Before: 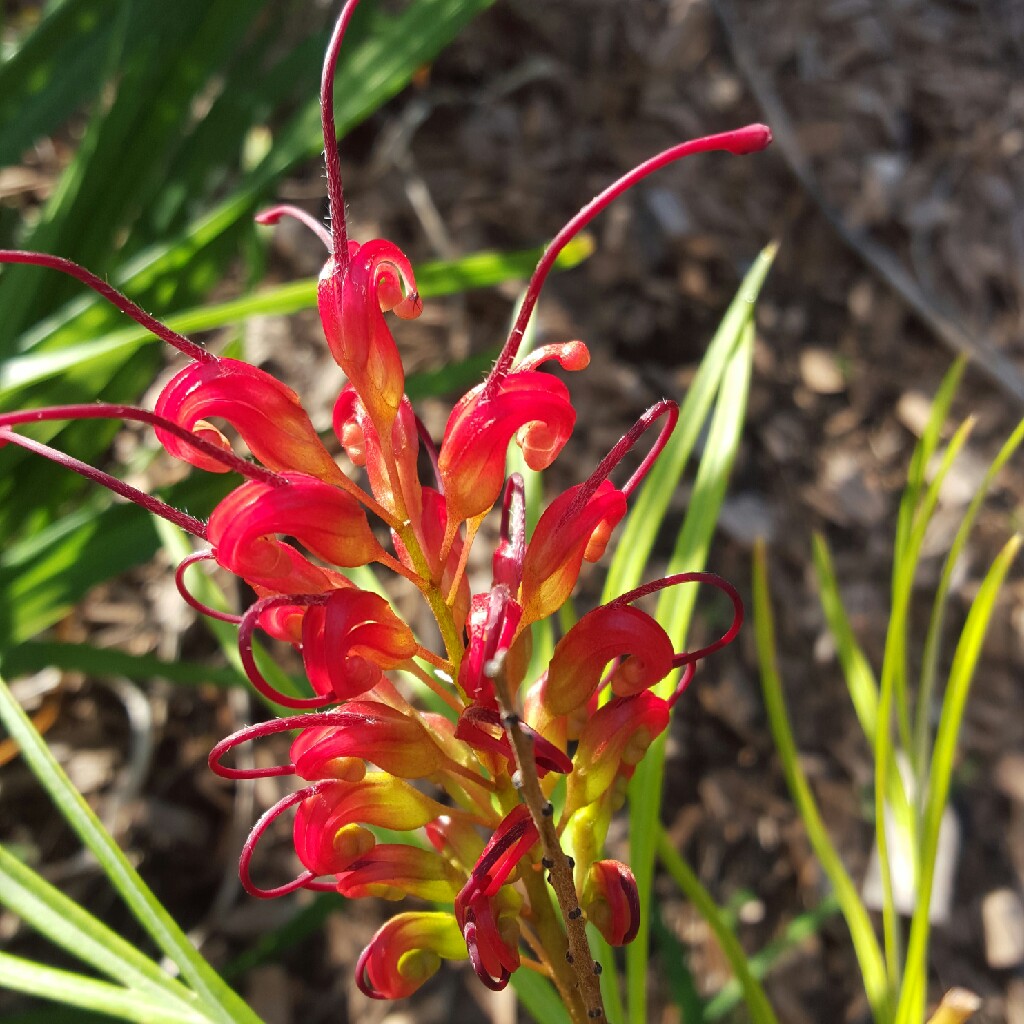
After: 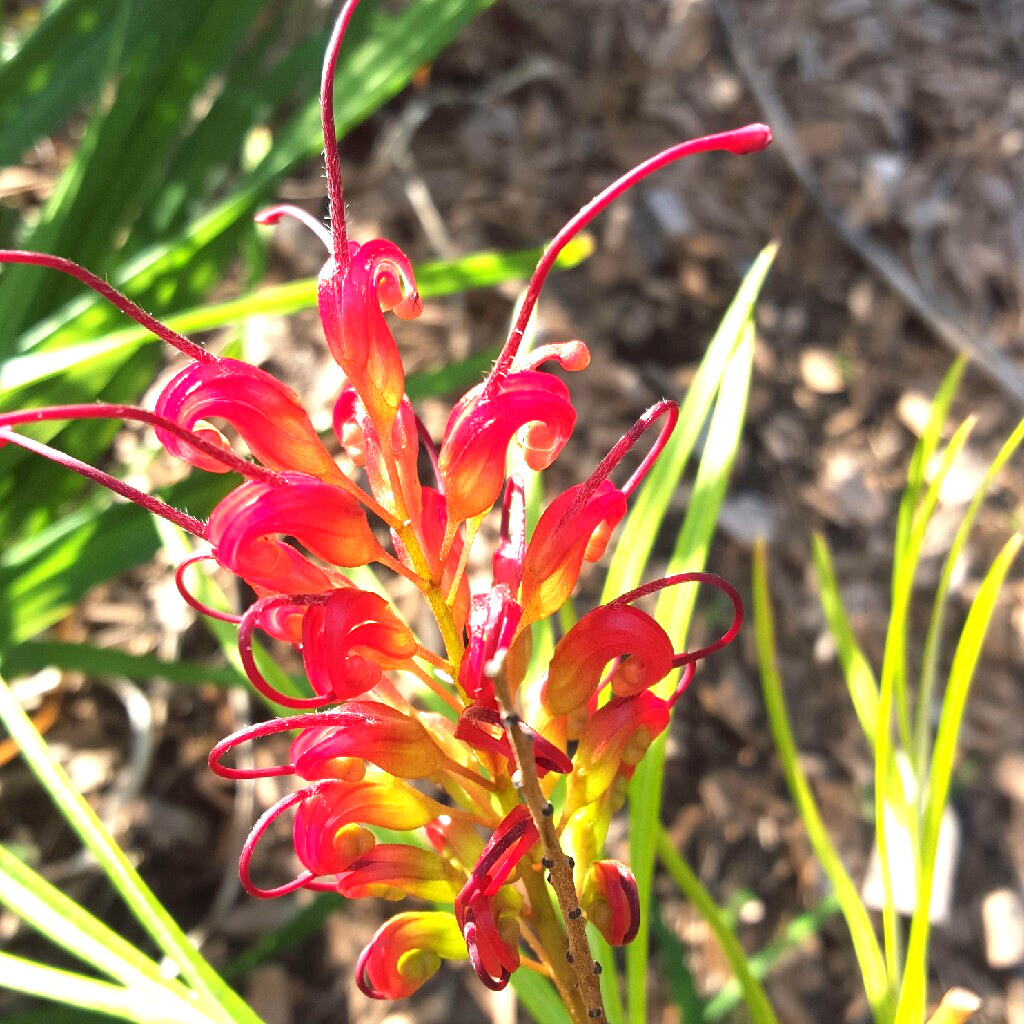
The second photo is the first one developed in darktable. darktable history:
sharpen: radius 2.902, amount 0.854, threshold 47.381
exposure: exposure 1.165 EV, compensate highlight preservation false
